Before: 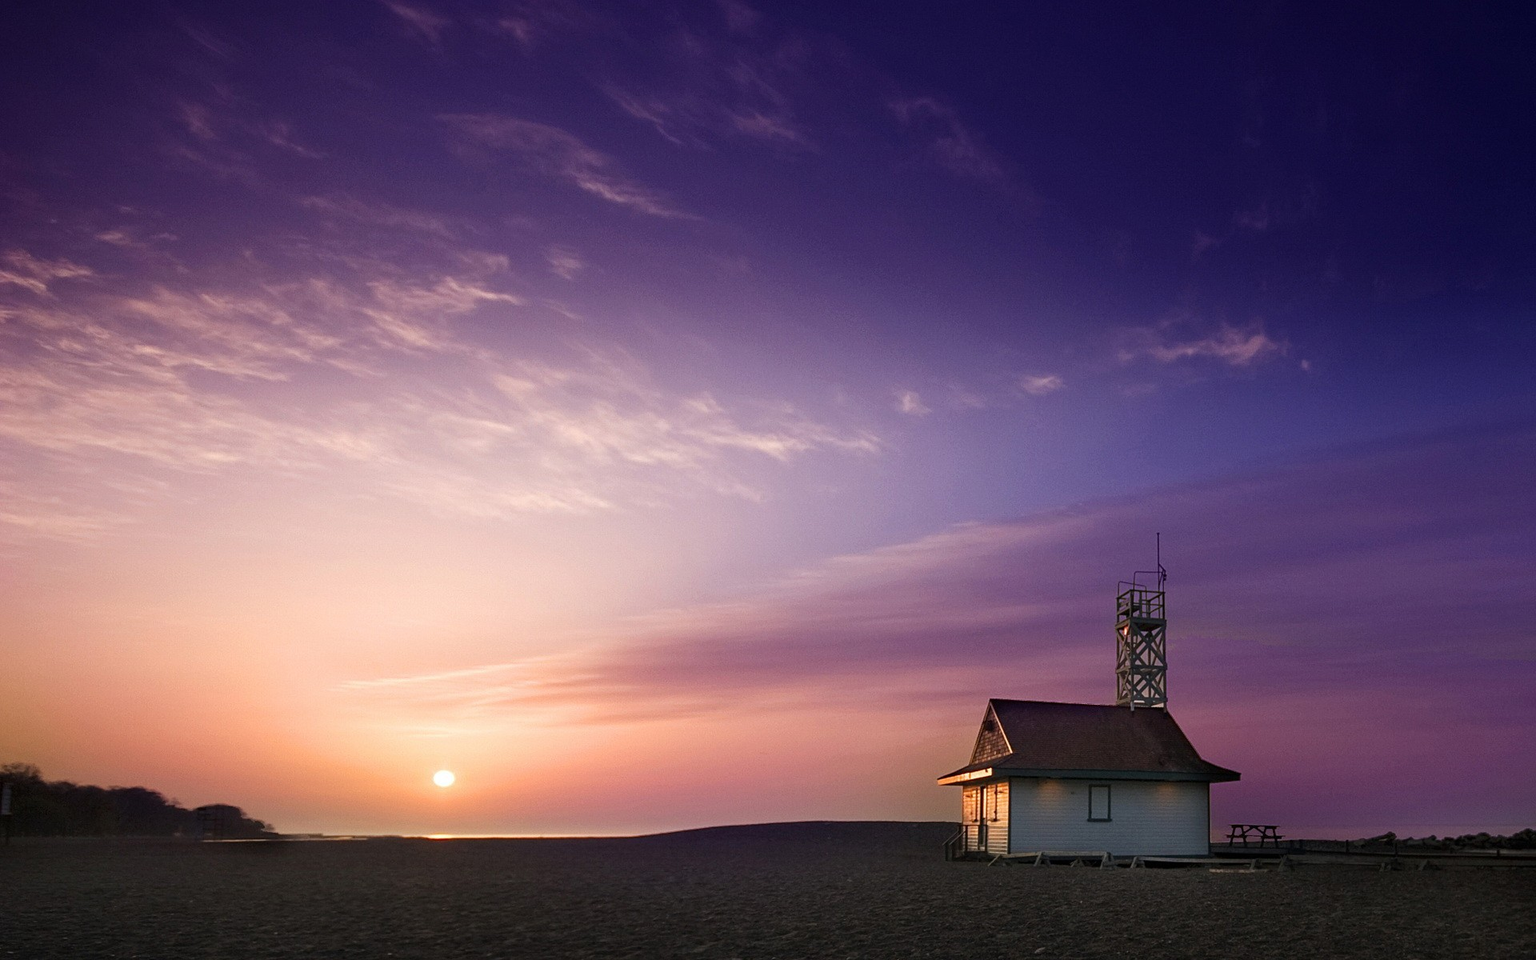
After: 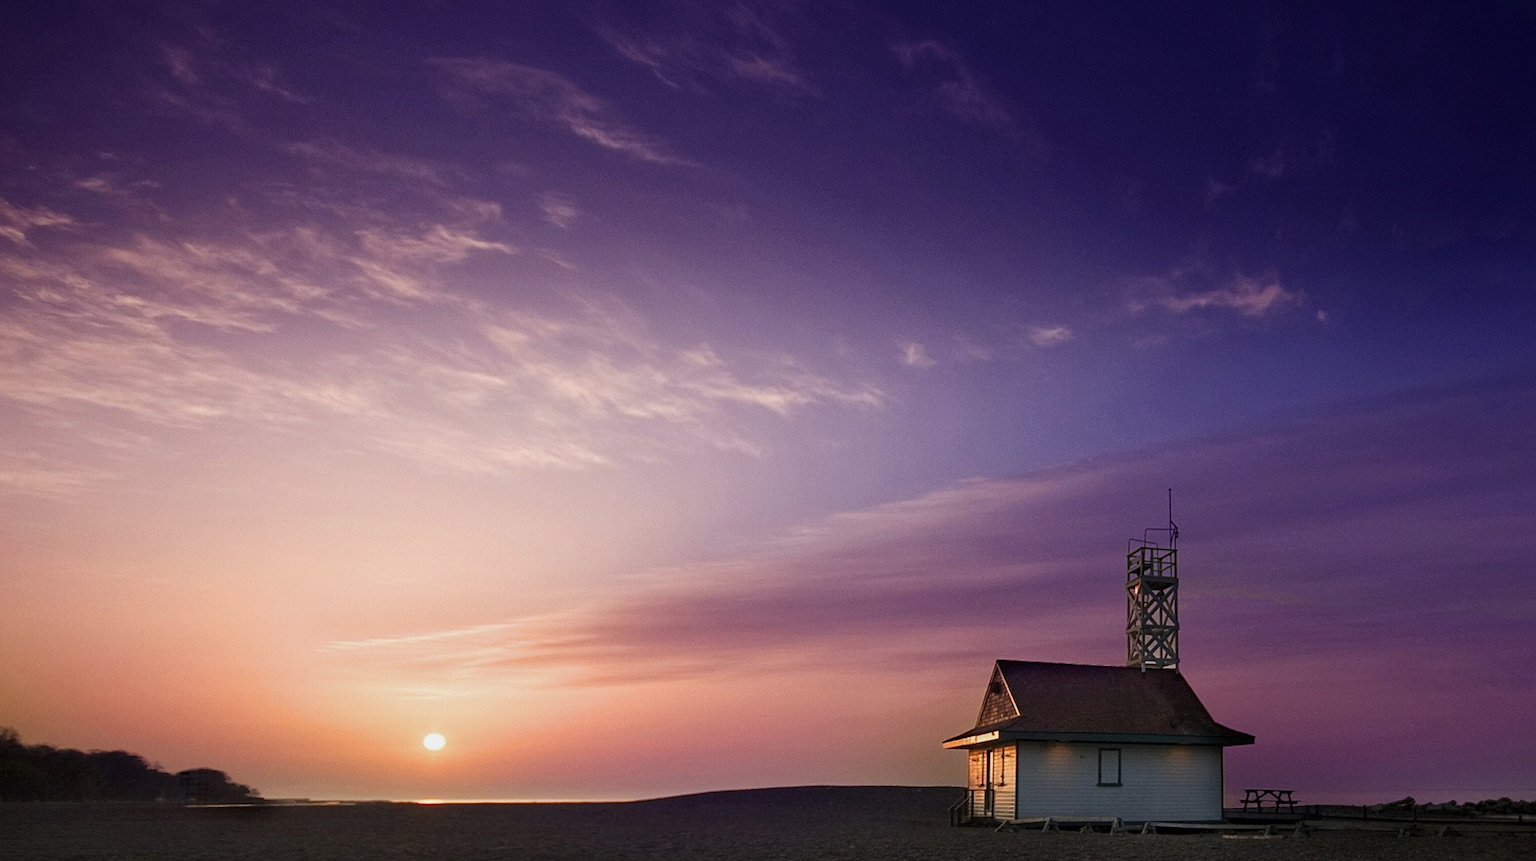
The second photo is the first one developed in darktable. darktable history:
crop: left 1.507%, top 6.147%, right 1.379%, bottom 6.637%
local contrast: mode bilateral grid, contrast 10, coarseness 25, detail 115%, midtone range 0.2
exposure: exposure -0.242 EV, compensate highlight preservation false
